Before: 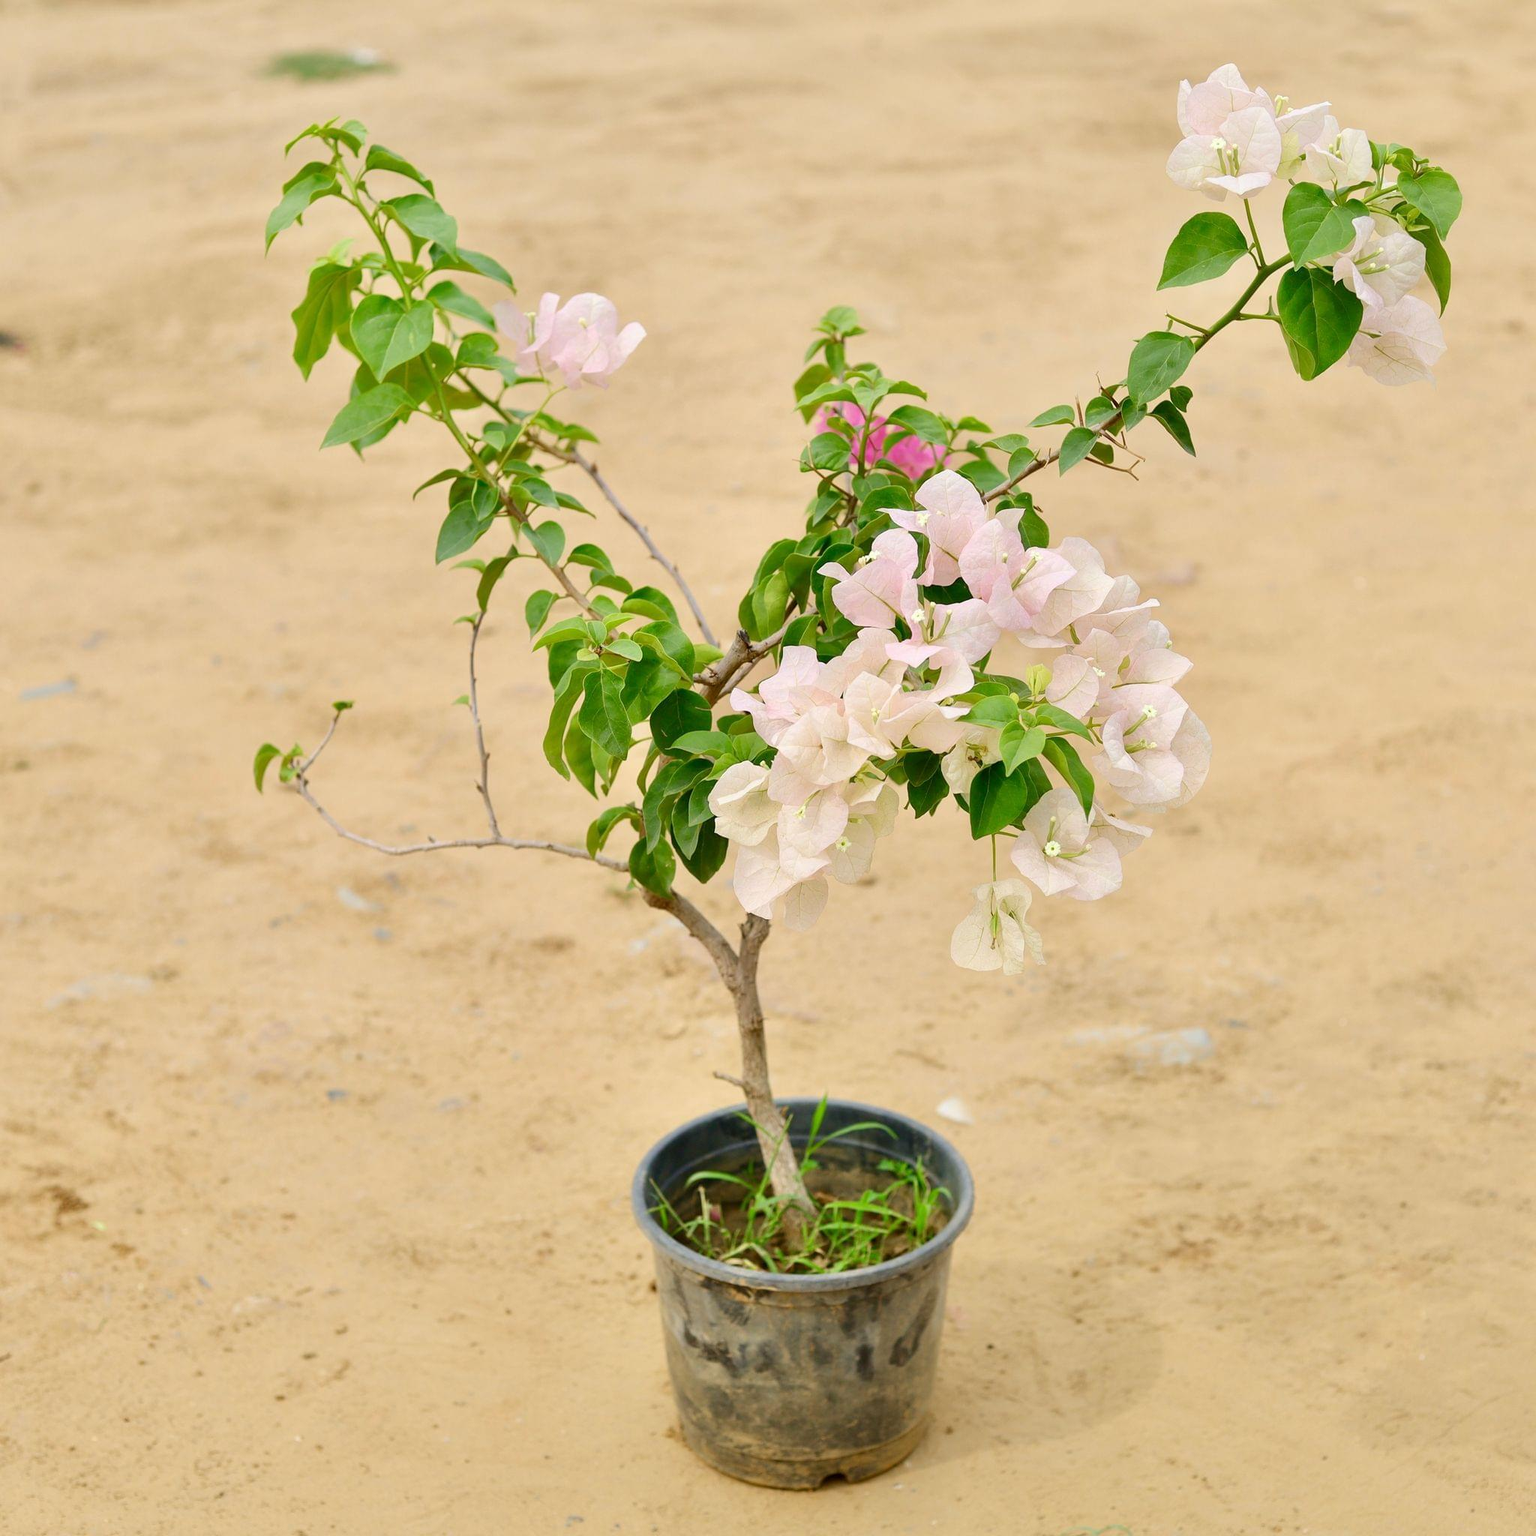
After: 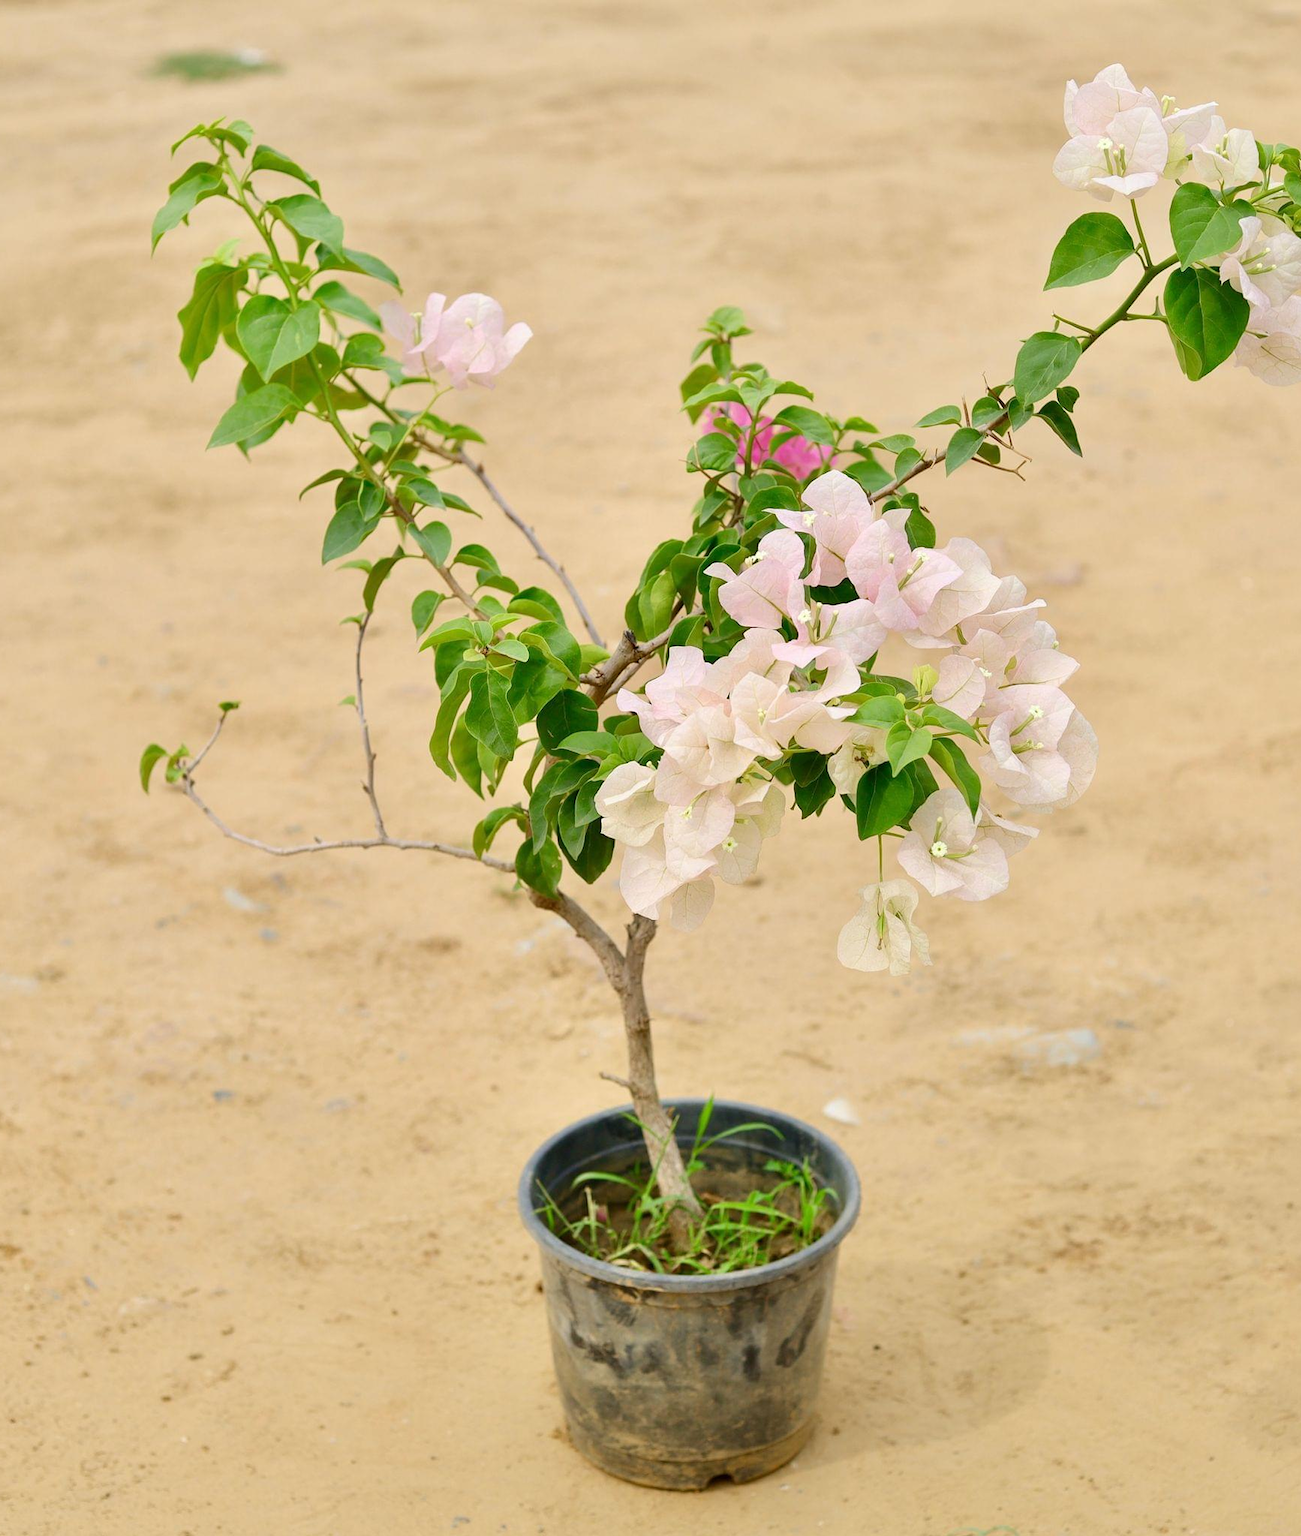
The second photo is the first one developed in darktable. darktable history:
crop: left 7.446%, right 7.856%
